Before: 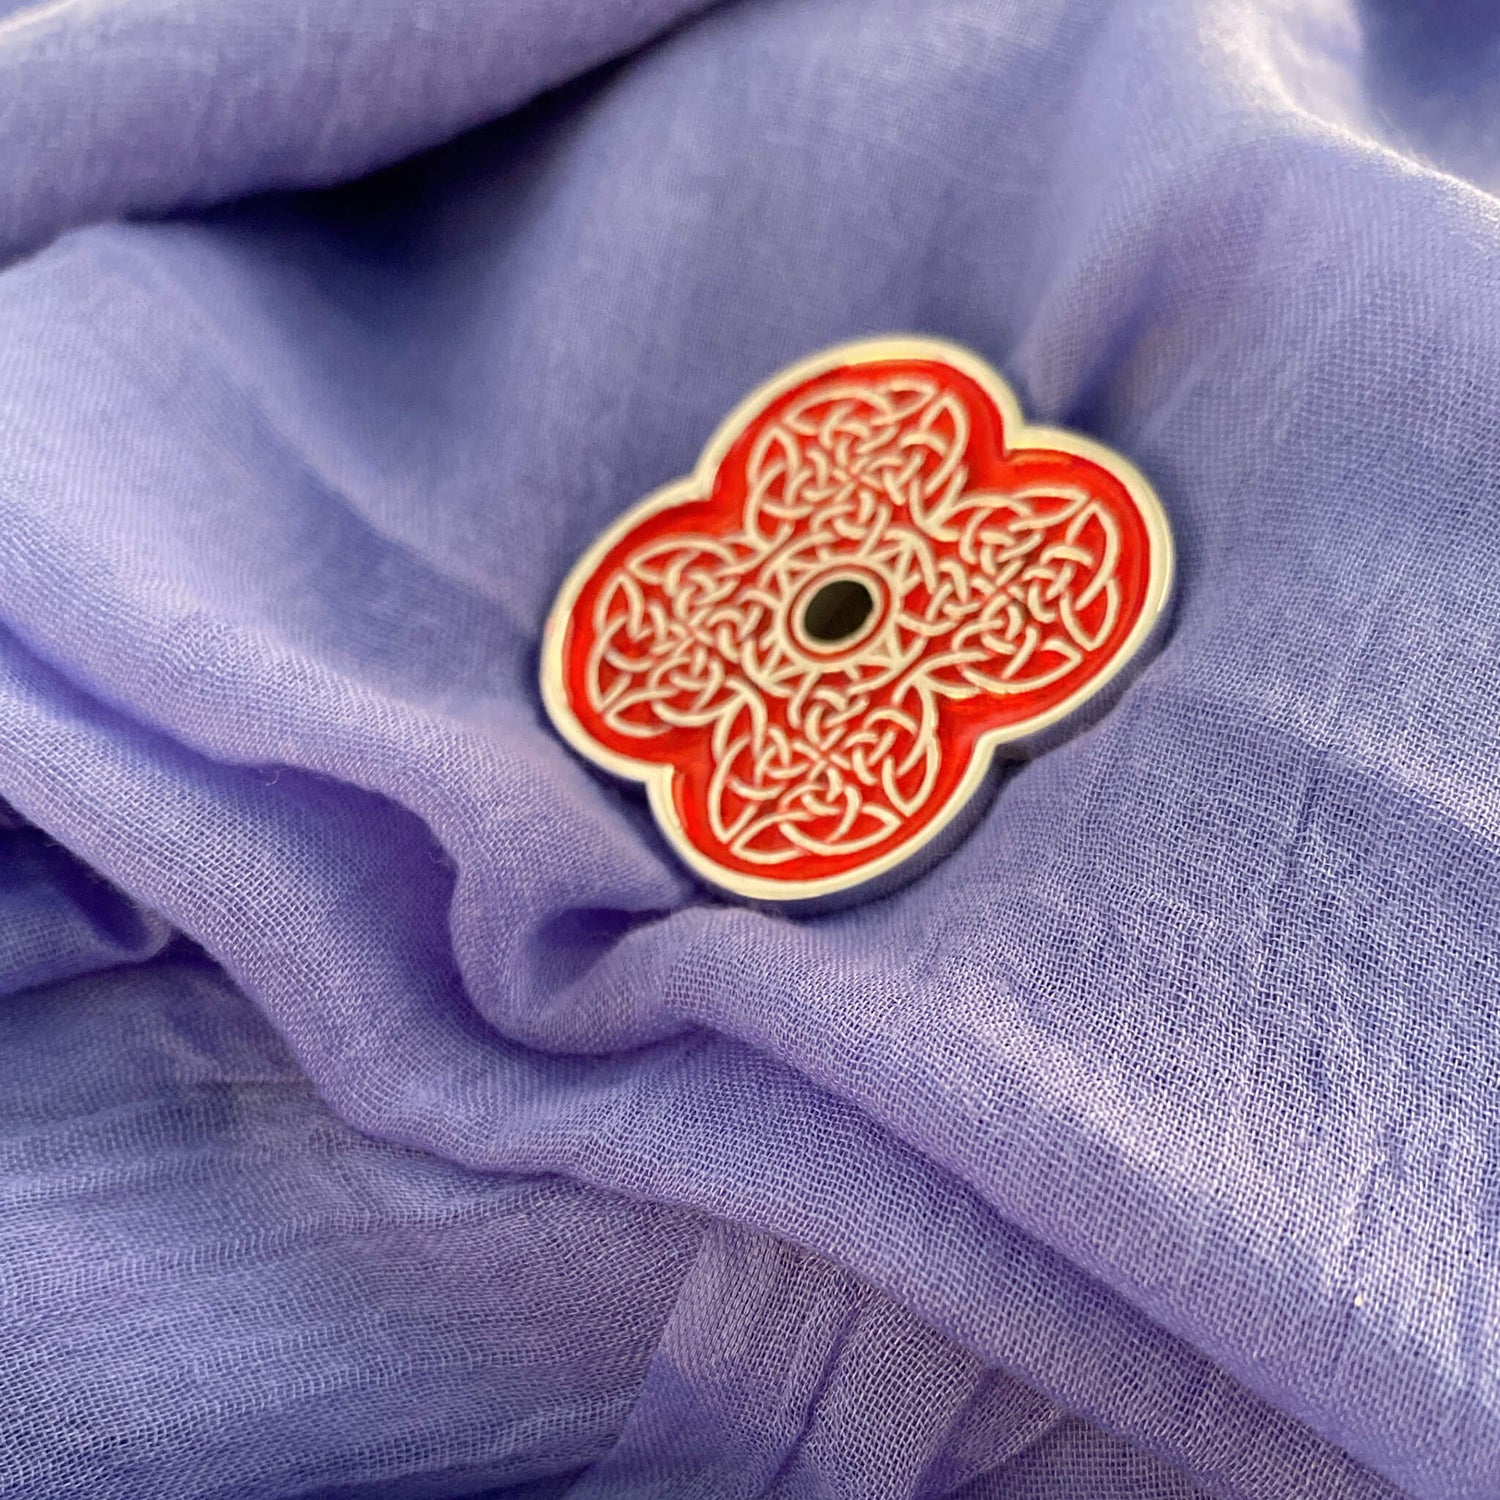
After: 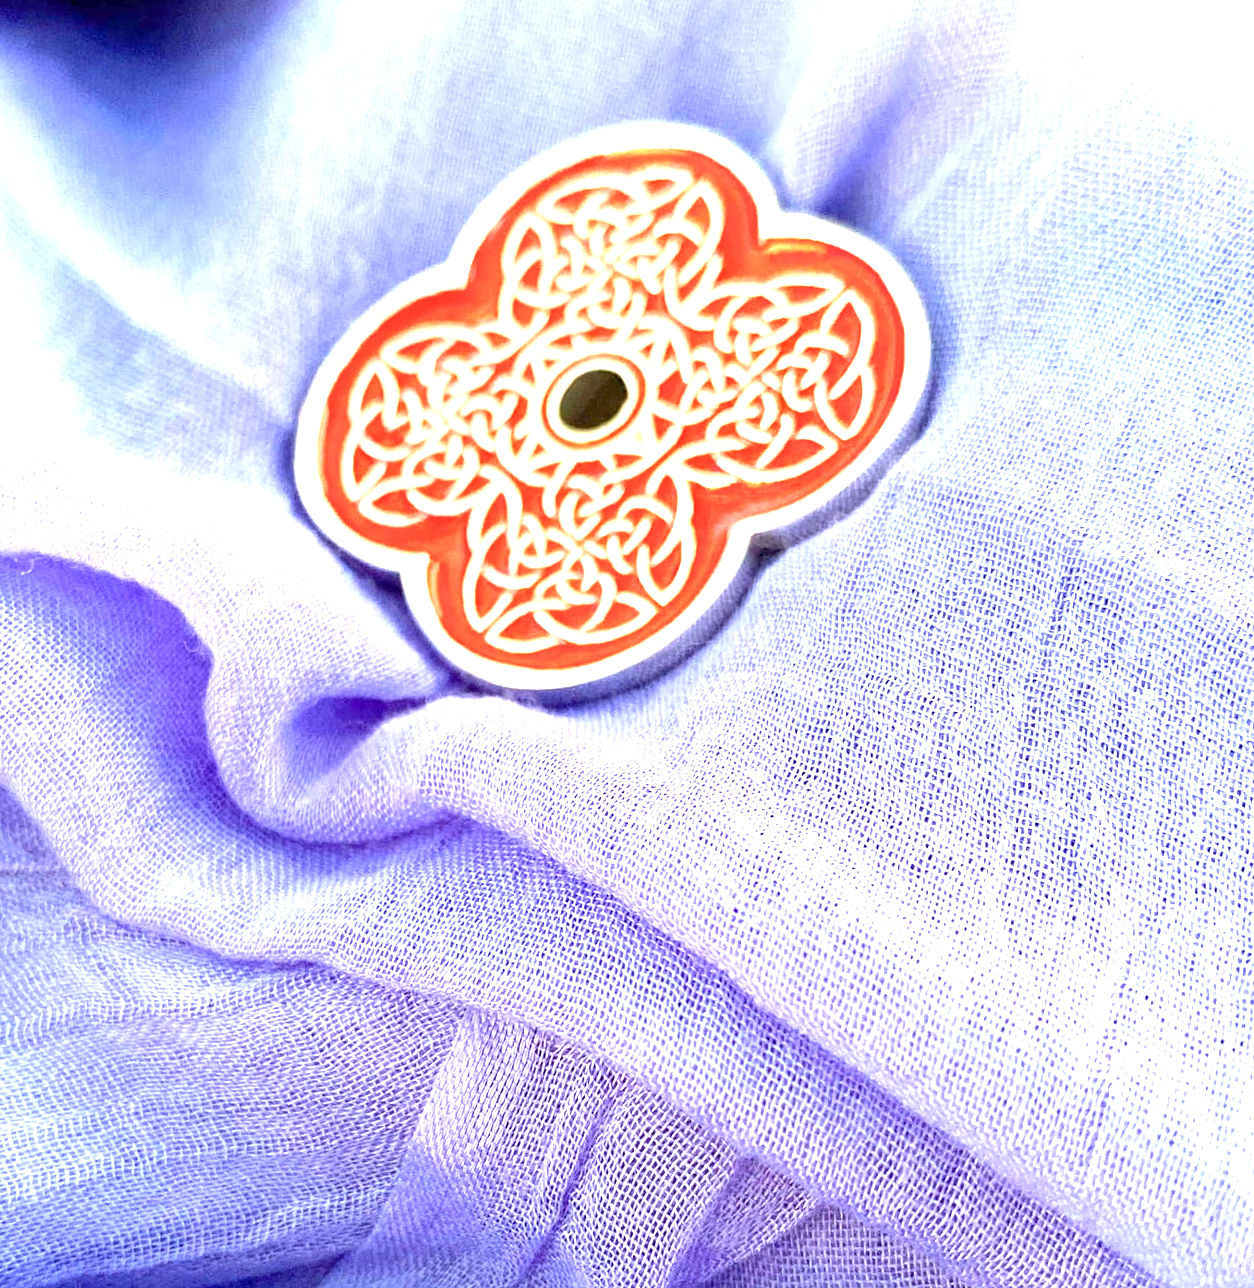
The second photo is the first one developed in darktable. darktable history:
color calibration: illuminant Planckian (black body), x 0.368, y 0.36, temperature 4274.66 K
crop: left 16.337%, top 14.076%
color balance rgb: global offset › luminance -0.287%, global offset › hue 262.67°, perceptual saturation grading › global saturation 0.465%, global vibrance 20%
exposure: exposure 2.176 EV, compensate highlight preservation false
